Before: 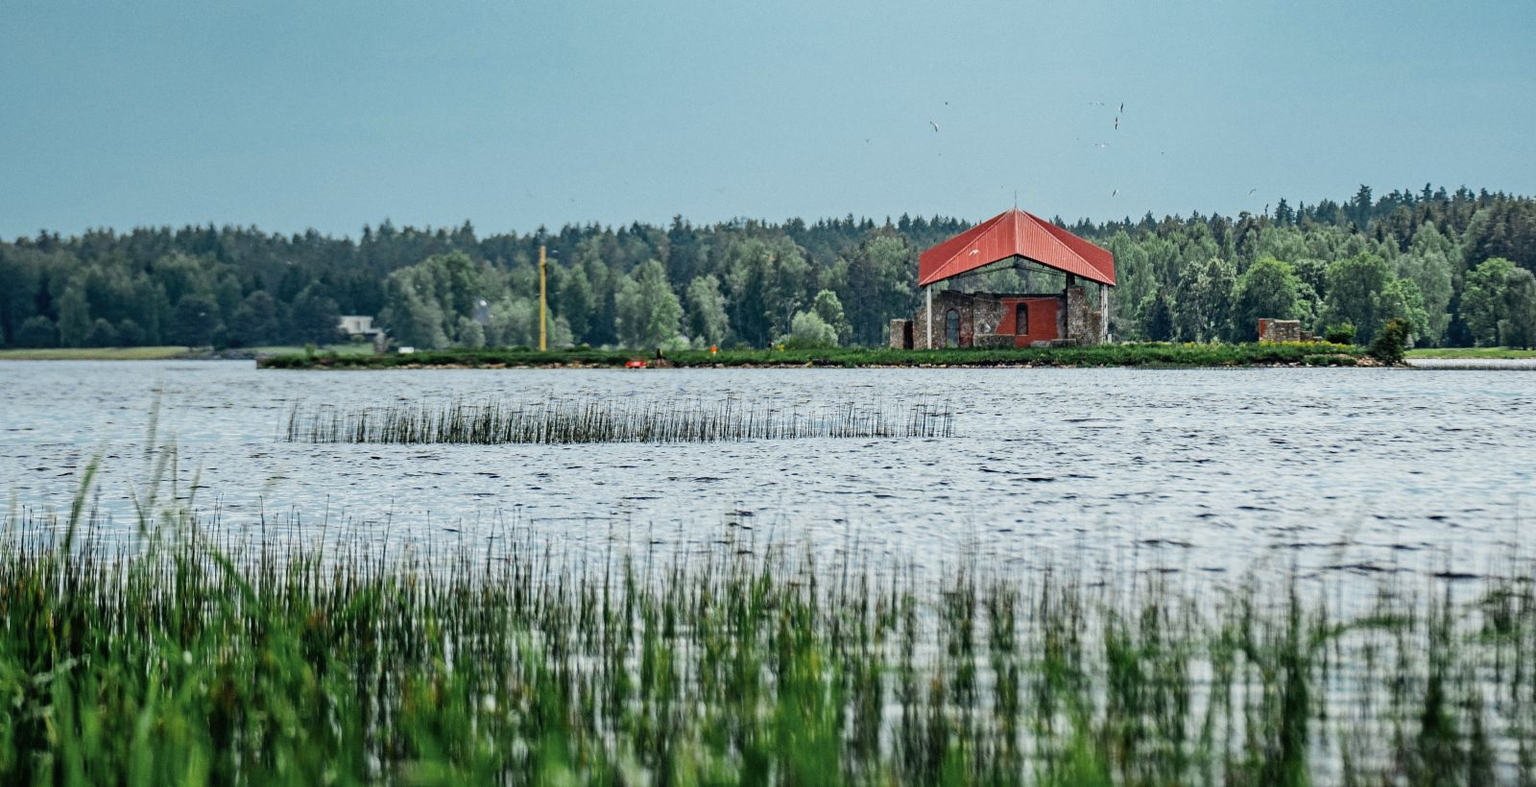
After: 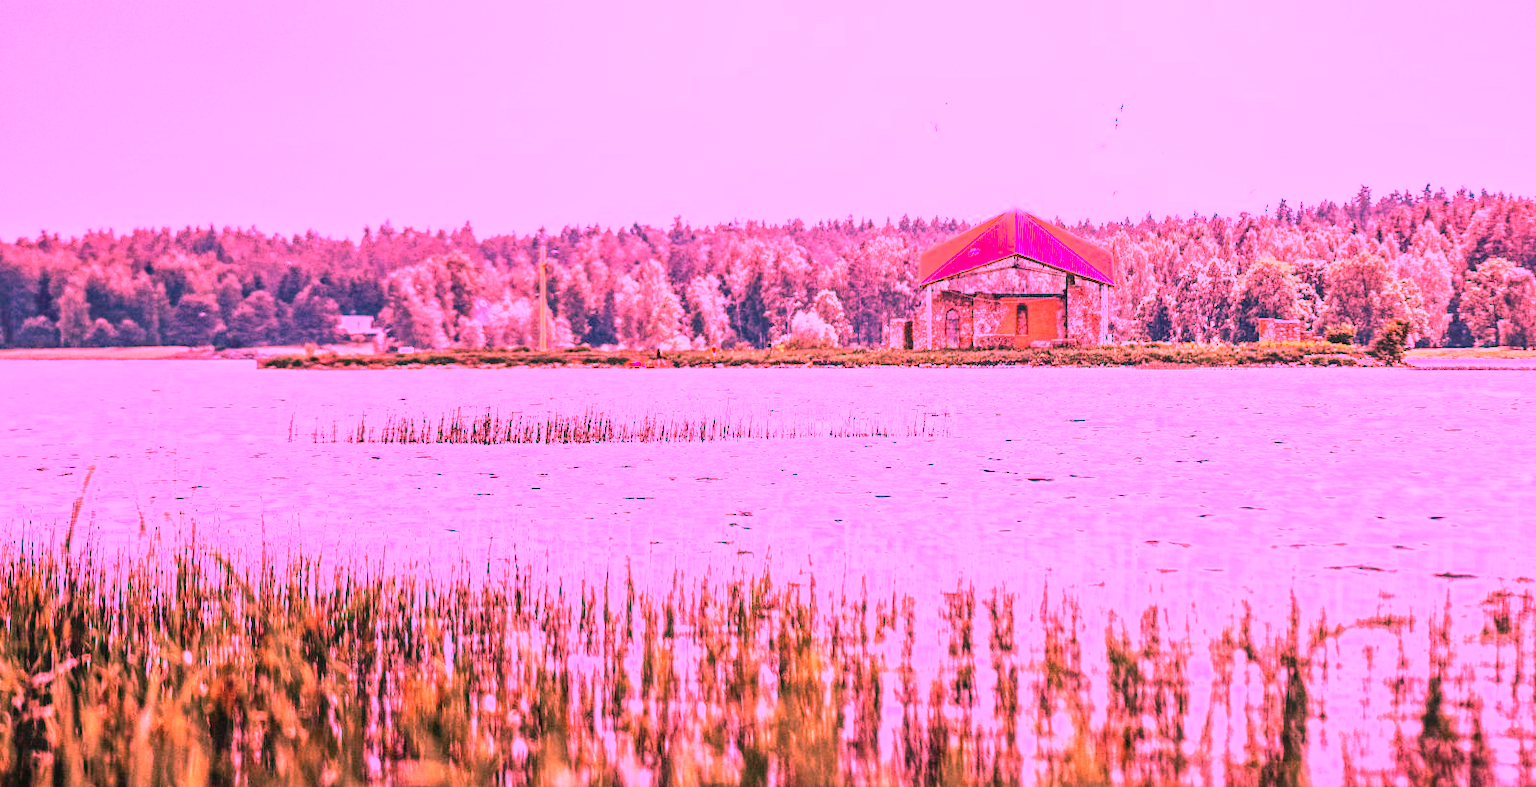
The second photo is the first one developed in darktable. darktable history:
local contrast: on, module defaults
white balance: red 4.26, blue 1.802
